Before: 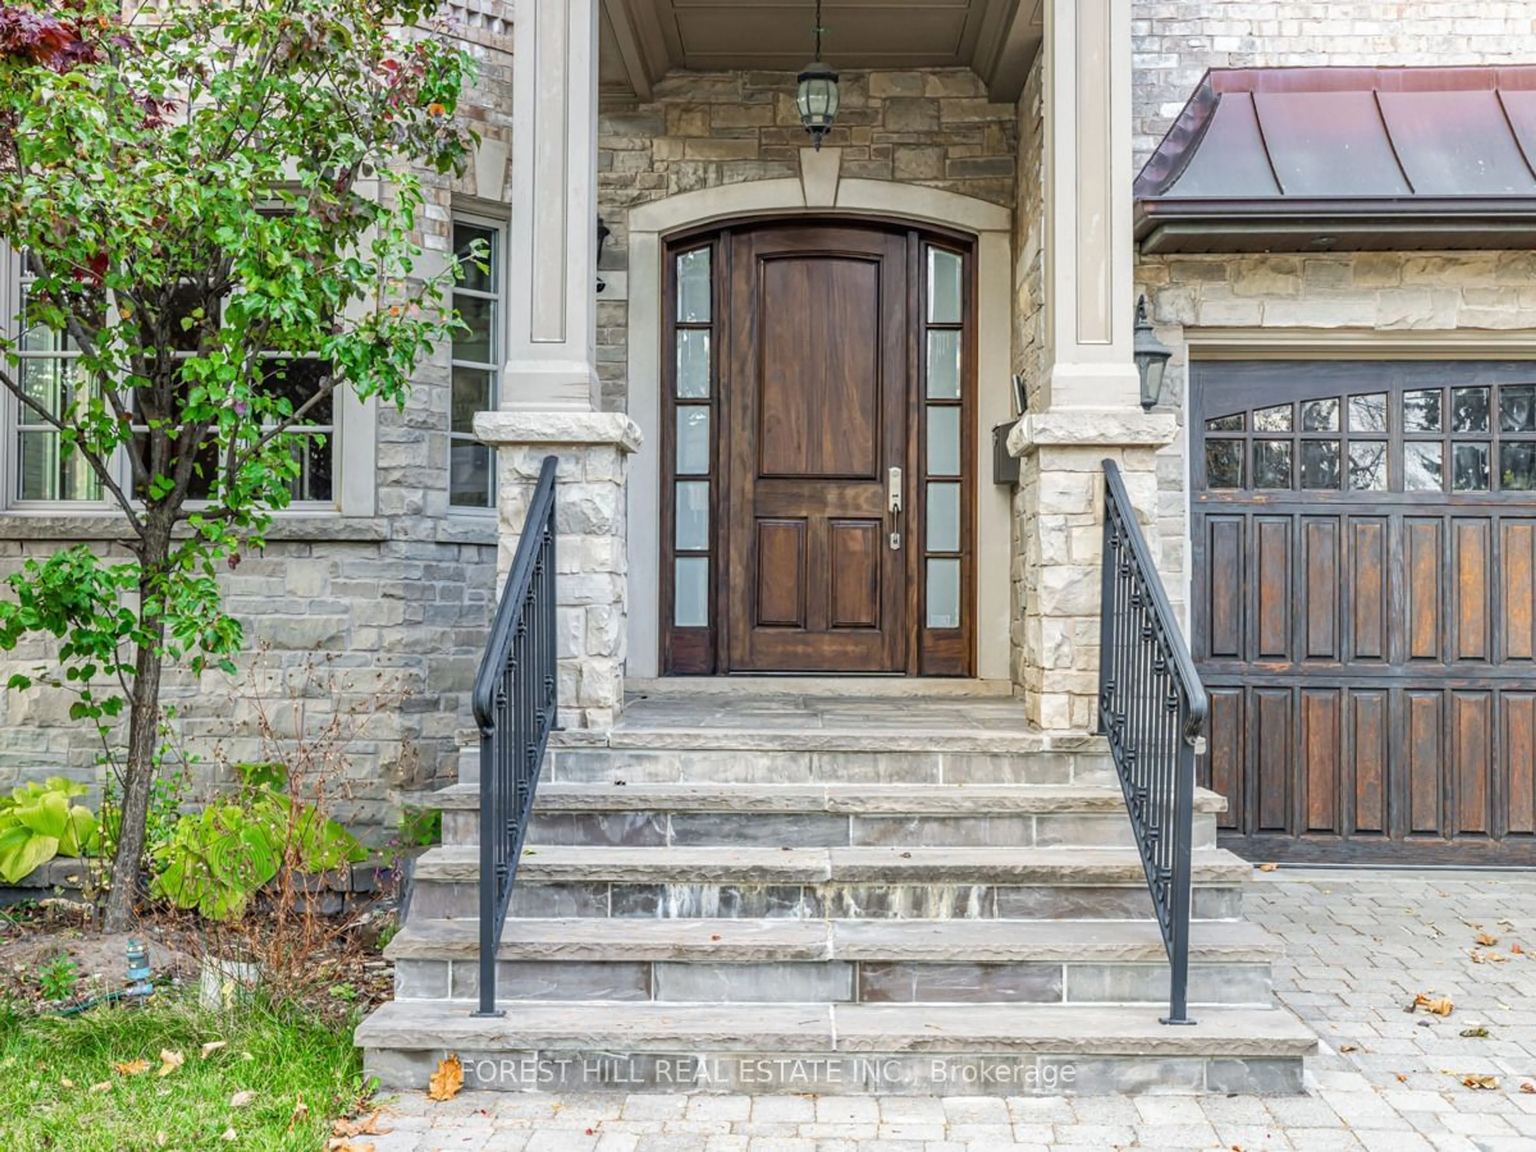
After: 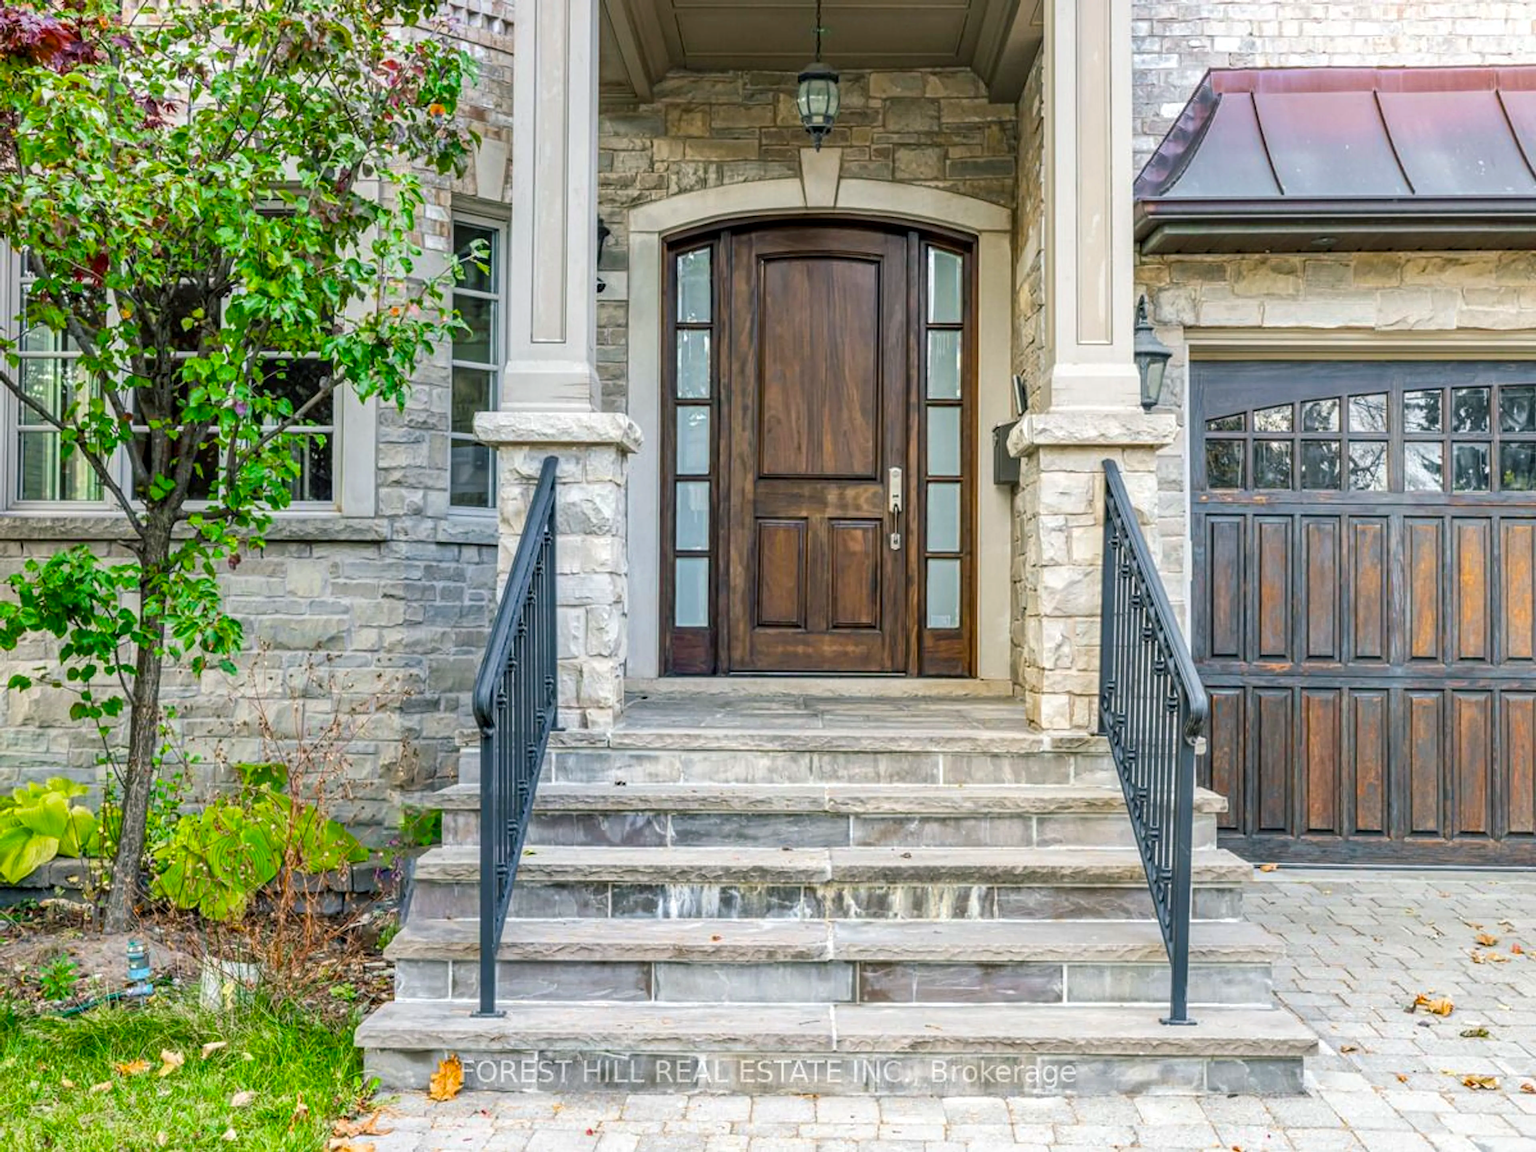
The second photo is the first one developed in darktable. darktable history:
local contrast: highlights 105%, shadows 99%, detail 119%, midtone range 0.2
color balance rgb: shadows lift › luminance -7.518%, shadows lift › chroma 2.14%, shadows lift › hue 163.8°, perceptual saturation grading › global saturation 19.958%, global vibrance 20%
